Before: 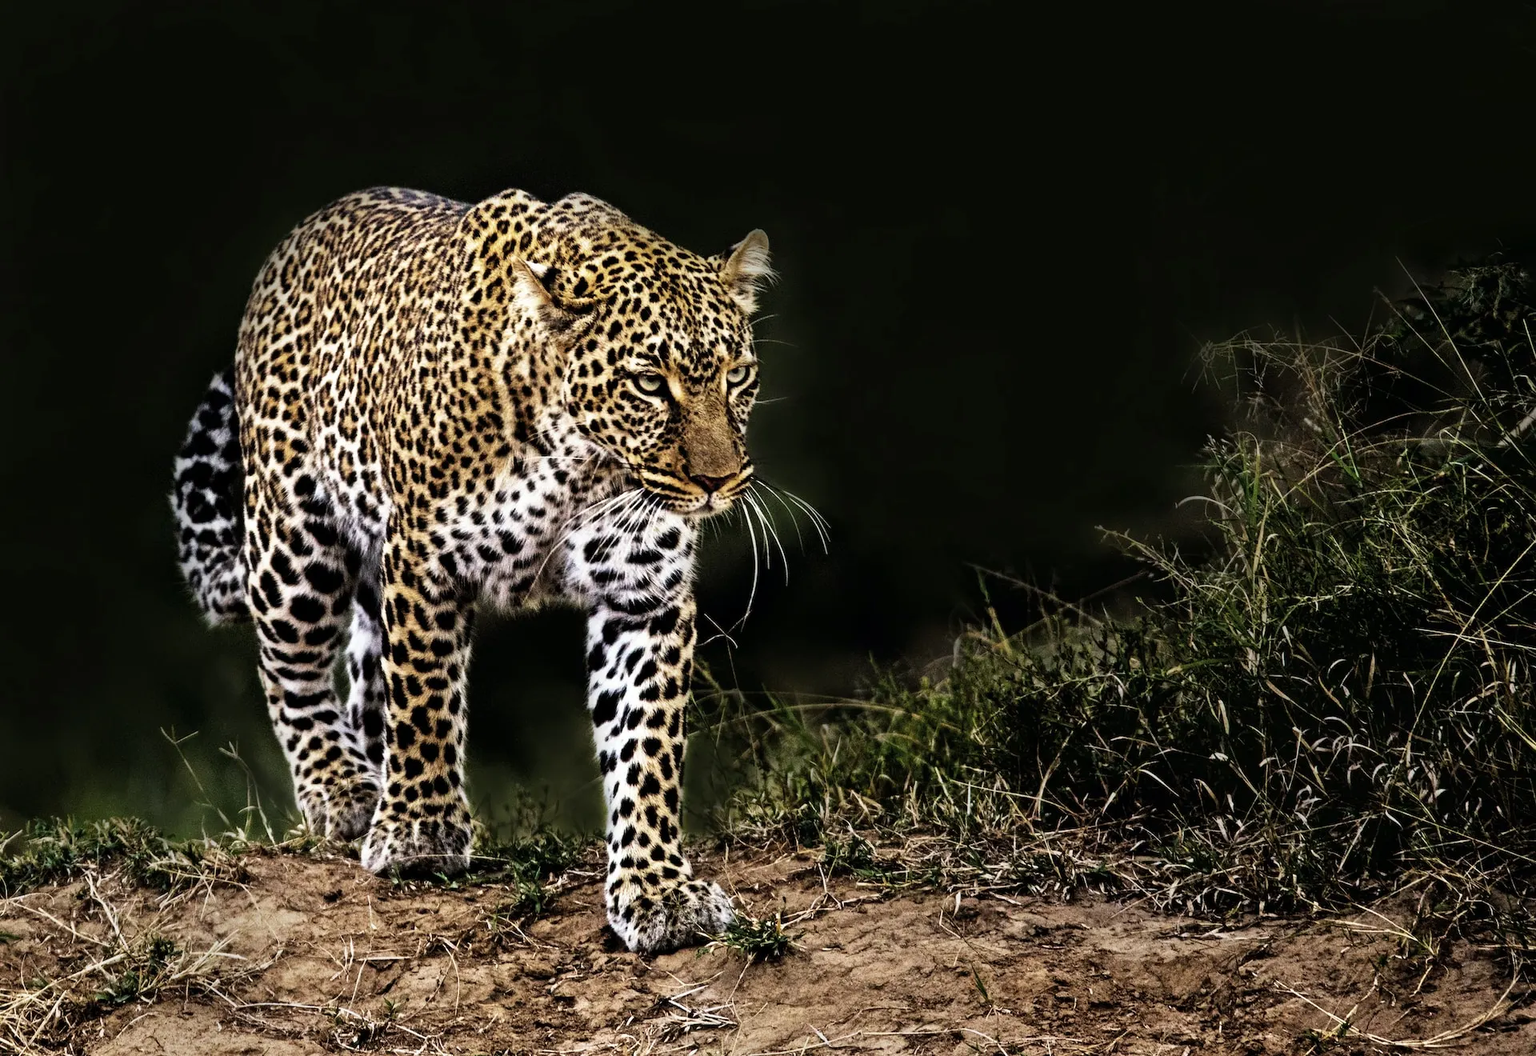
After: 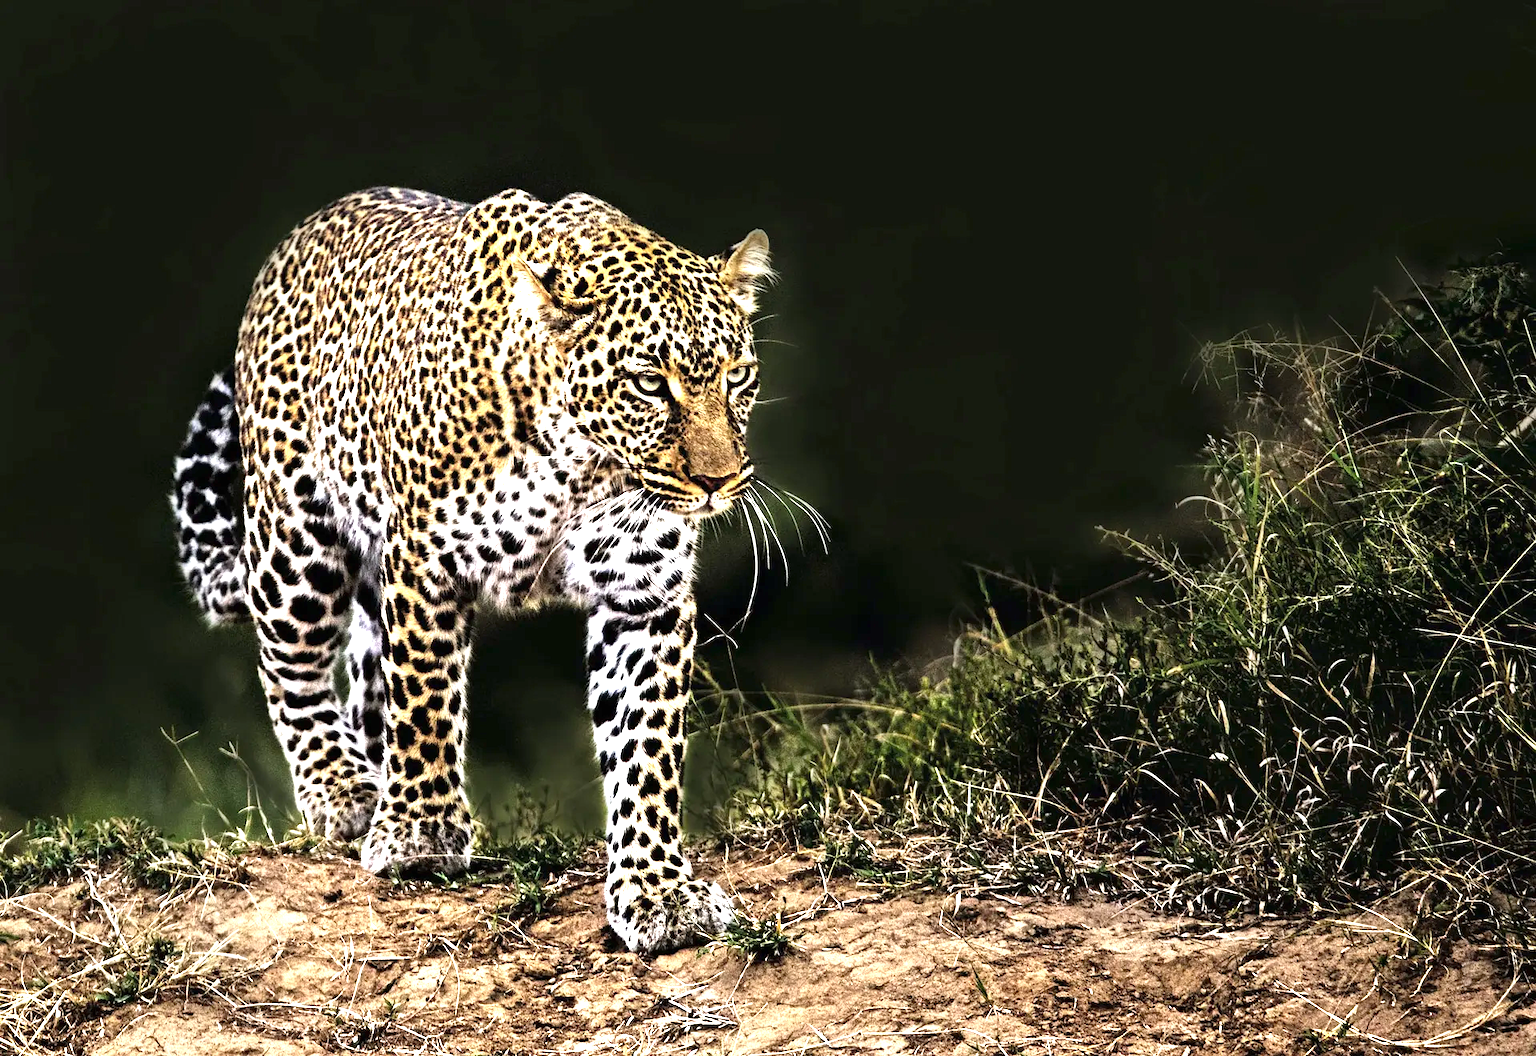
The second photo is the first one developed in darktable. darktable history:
exposure: black level correction 0, exposure 1.2 EV, compensate exposure bias true, compensate highlight preservation false
levels: levels [0, 0.48, 0.961]
